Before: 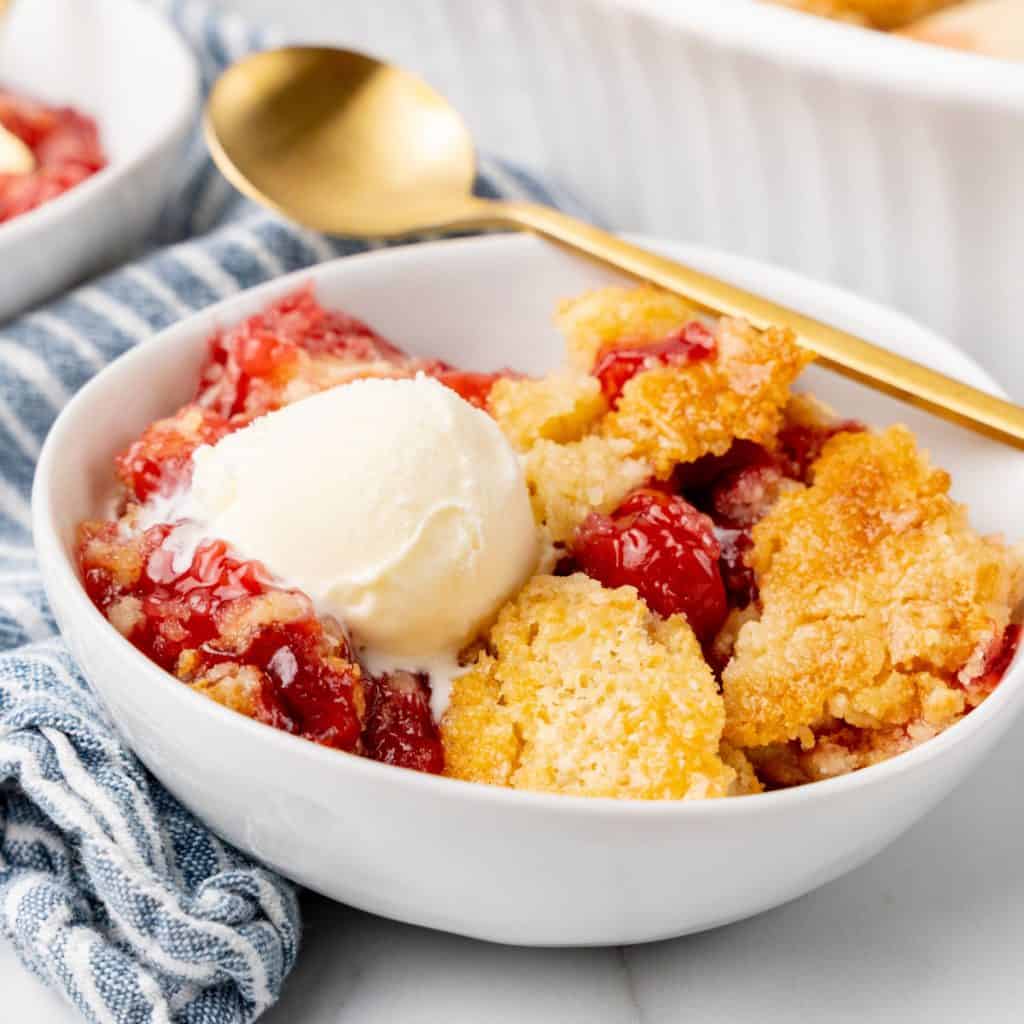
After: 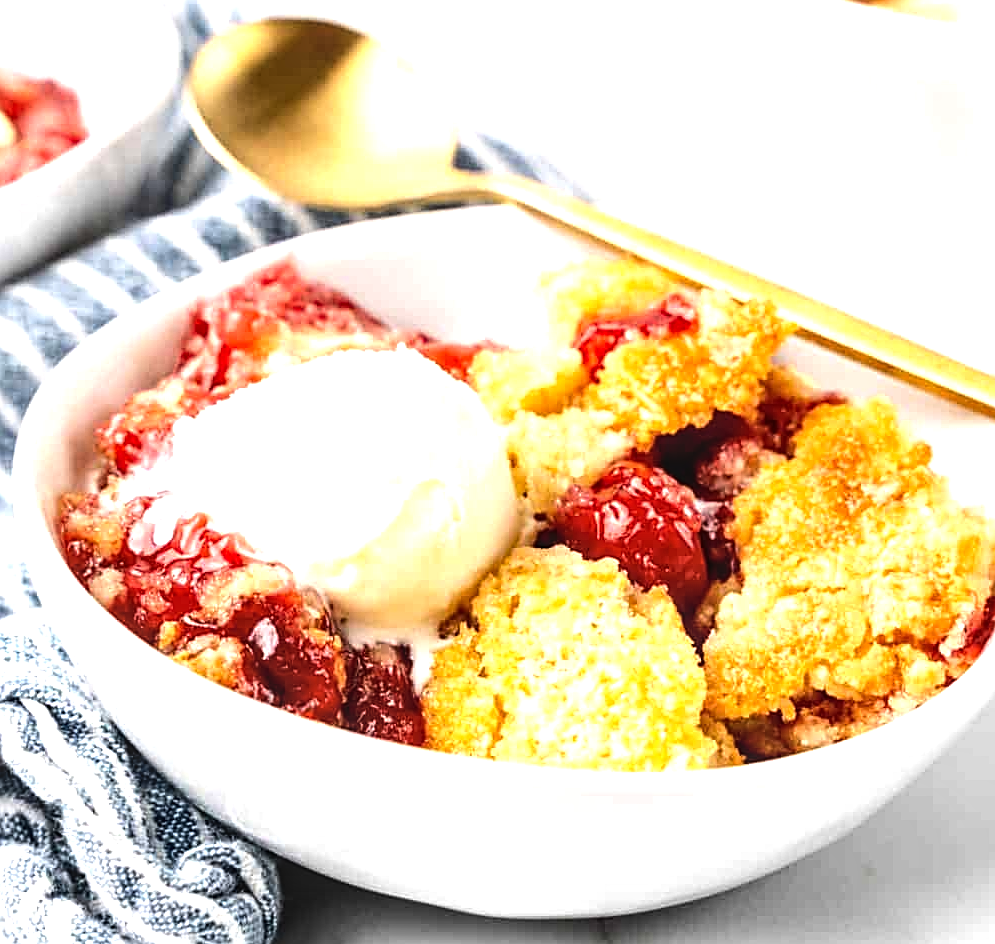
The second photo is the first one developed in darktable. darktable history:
tone equalizer: -8 EV -1.07 EV, -7 EV -0.985 EV, -6 EV -0.827 EV, -5 EV -0.611 EV, -3 EV 0.555 EV, -2 EV 0.853 EV, -1 EV 1.01 EV, +0 EV 1.06 EV, edges refinement/feathering 500, mask exposure compensation -1.57 EV, preserve details no
local contrast: on, module defaults
crop: left 1.922%, top 2.832%, right 0.906%, bottom 4.954%
sharpen: on, module defaults
